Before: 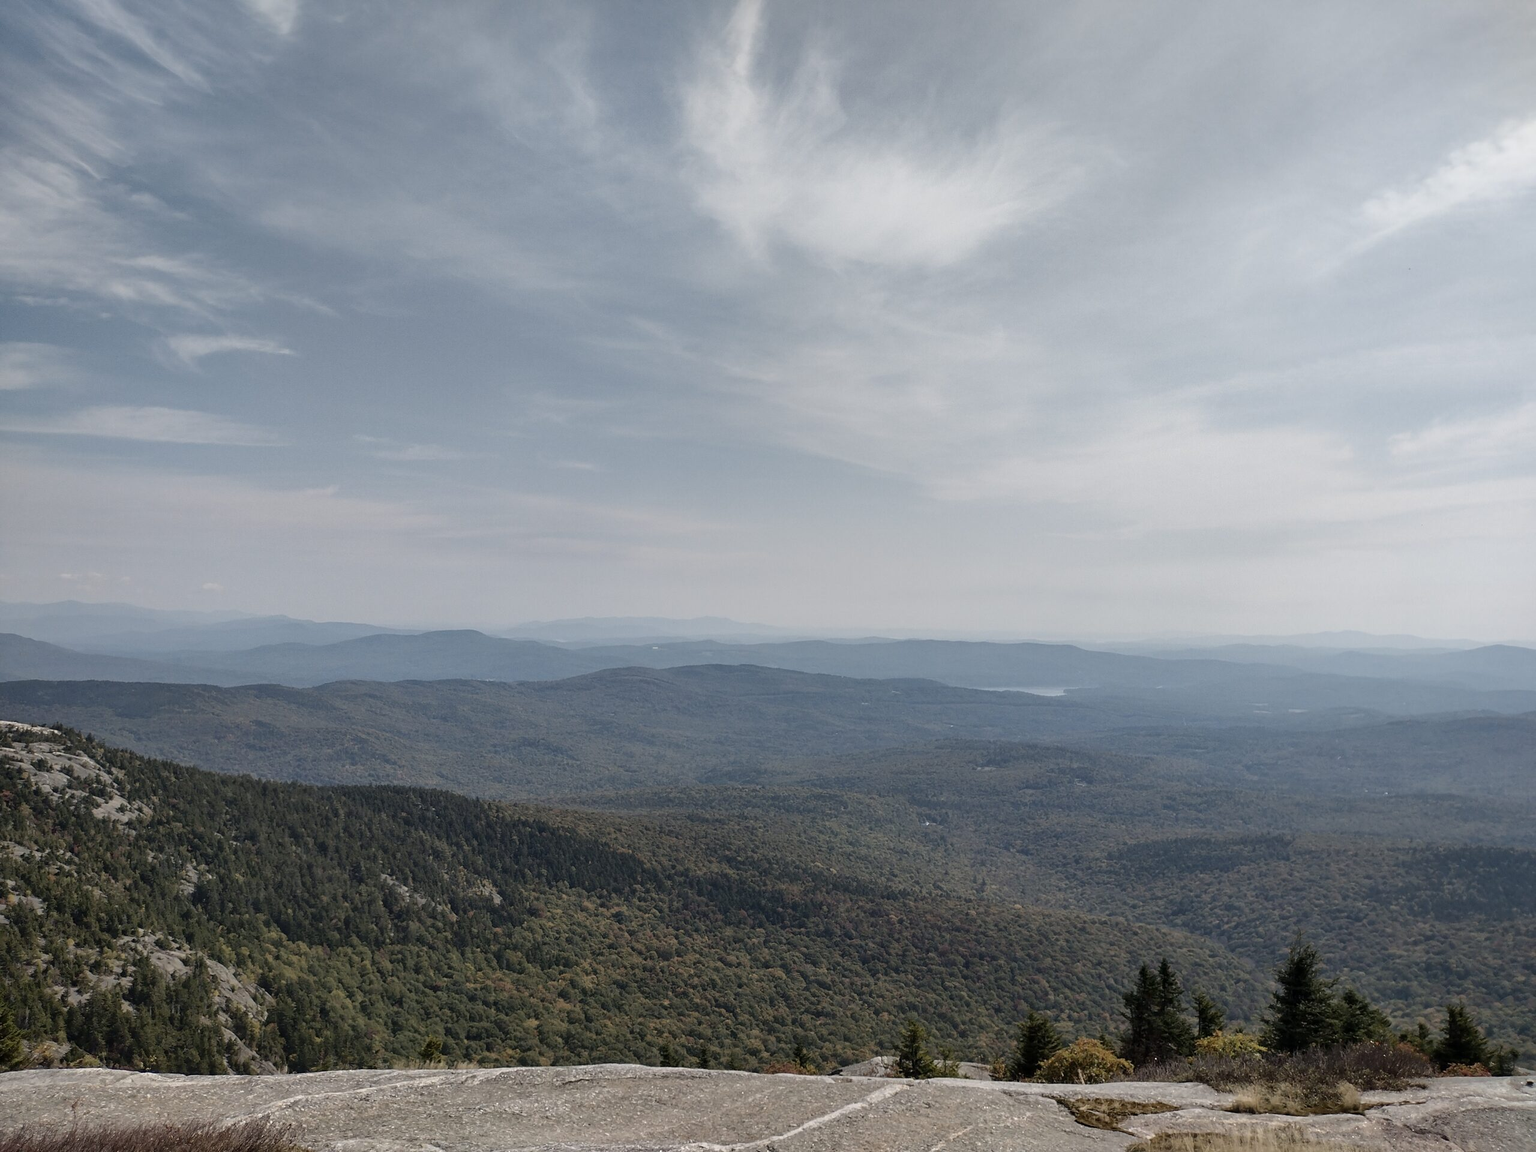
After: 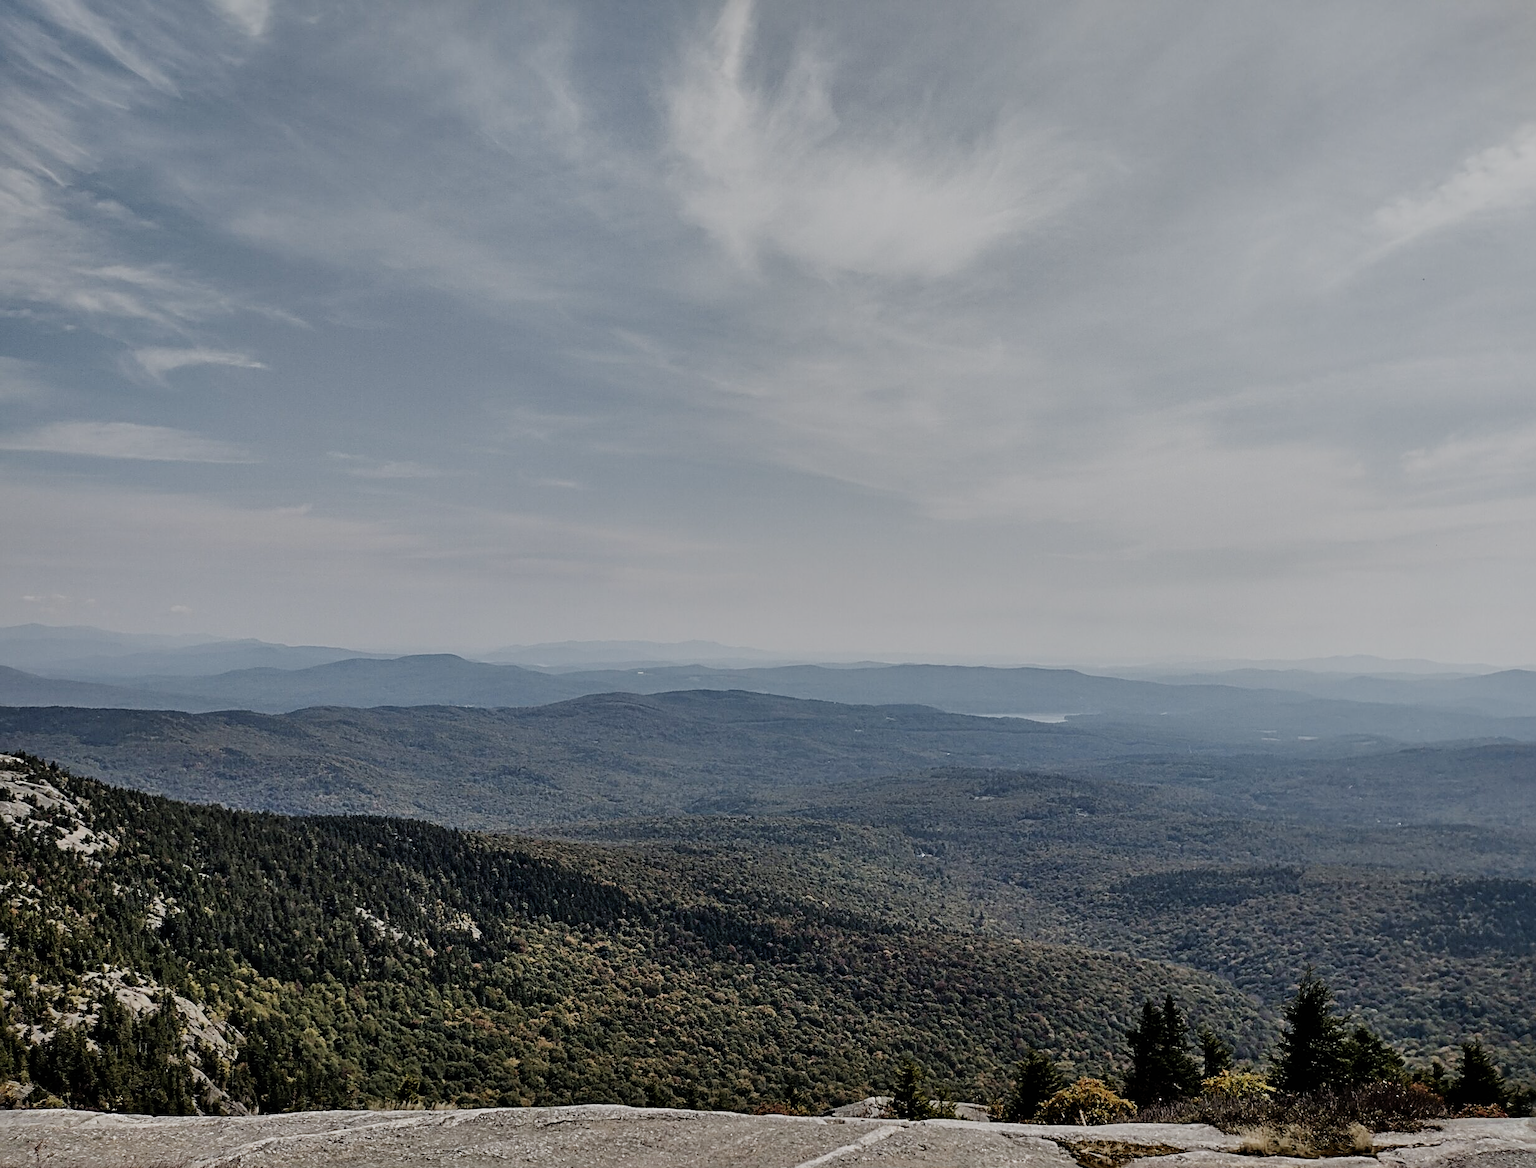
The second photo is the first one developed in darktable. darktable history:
sharpen: radius 4
crop and rotate: left 2.536%, right 1.107%, bottom 2.246%
shadows and highlights: low approximation 0.01, soften with gaussian
sigmoid: skew -0.2, preserve hue 0%, red attenuation 0.1, red rotation 0.035, green attenuation 0.1, green rotation -0.017, blue attenuation 0.15, blue rotation -0.052, base primaries Rec2020
exposure: black level correction 0.006, exposure -0.226 EV, compensate highlight preservation false
